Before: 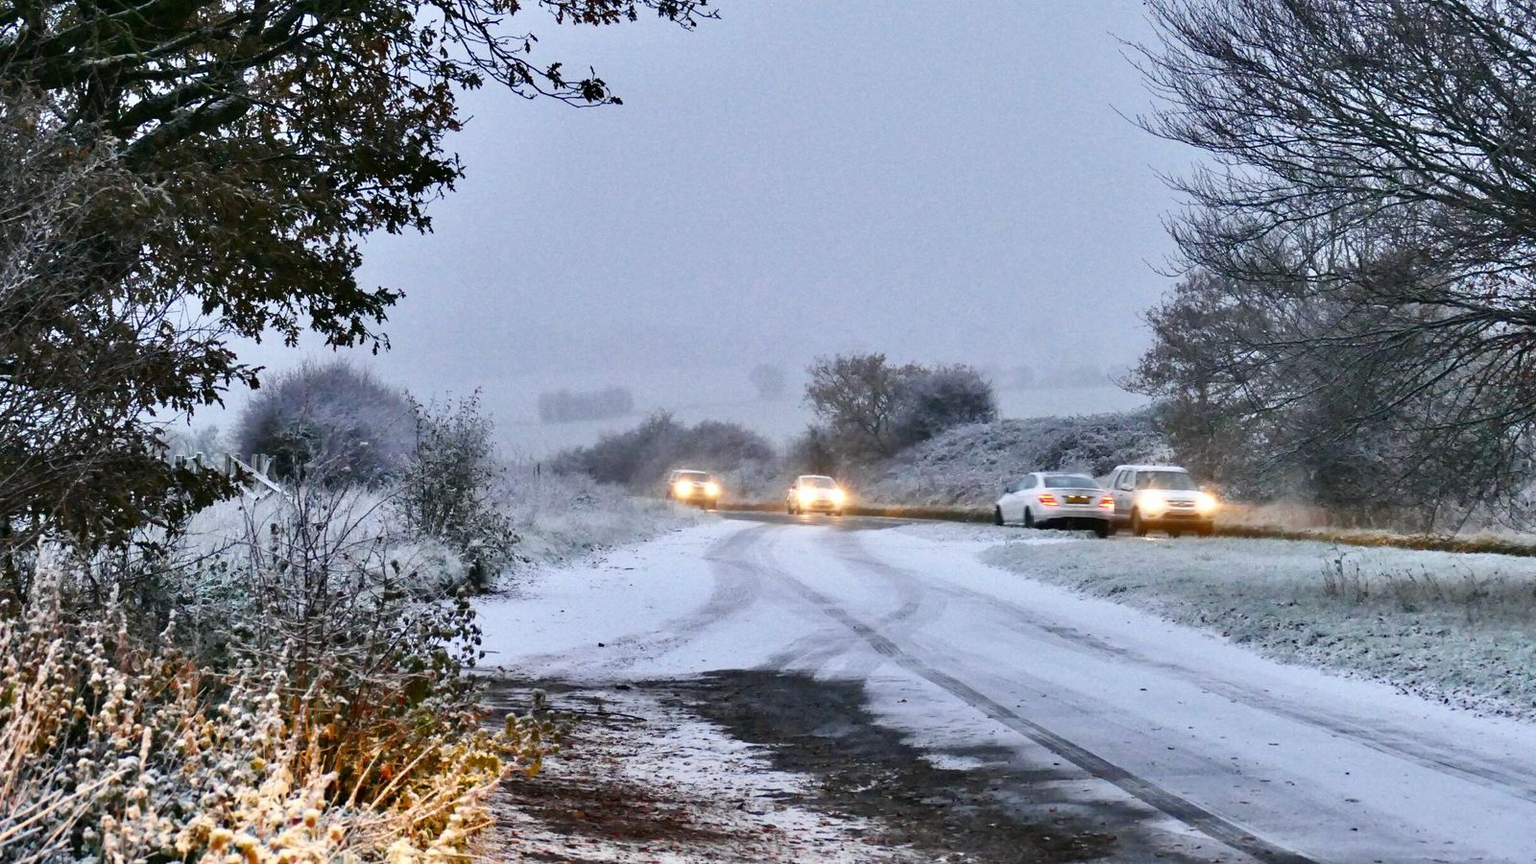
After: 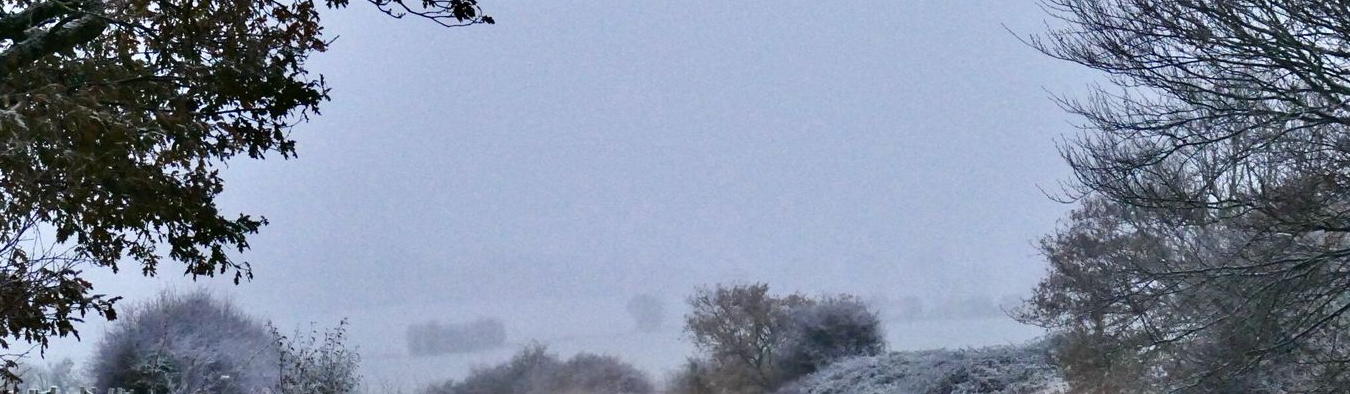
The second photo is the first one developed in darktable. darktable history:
crop and rotate: left 9.66%, top 9.452%, right 5.905%, bottom 46.668%
